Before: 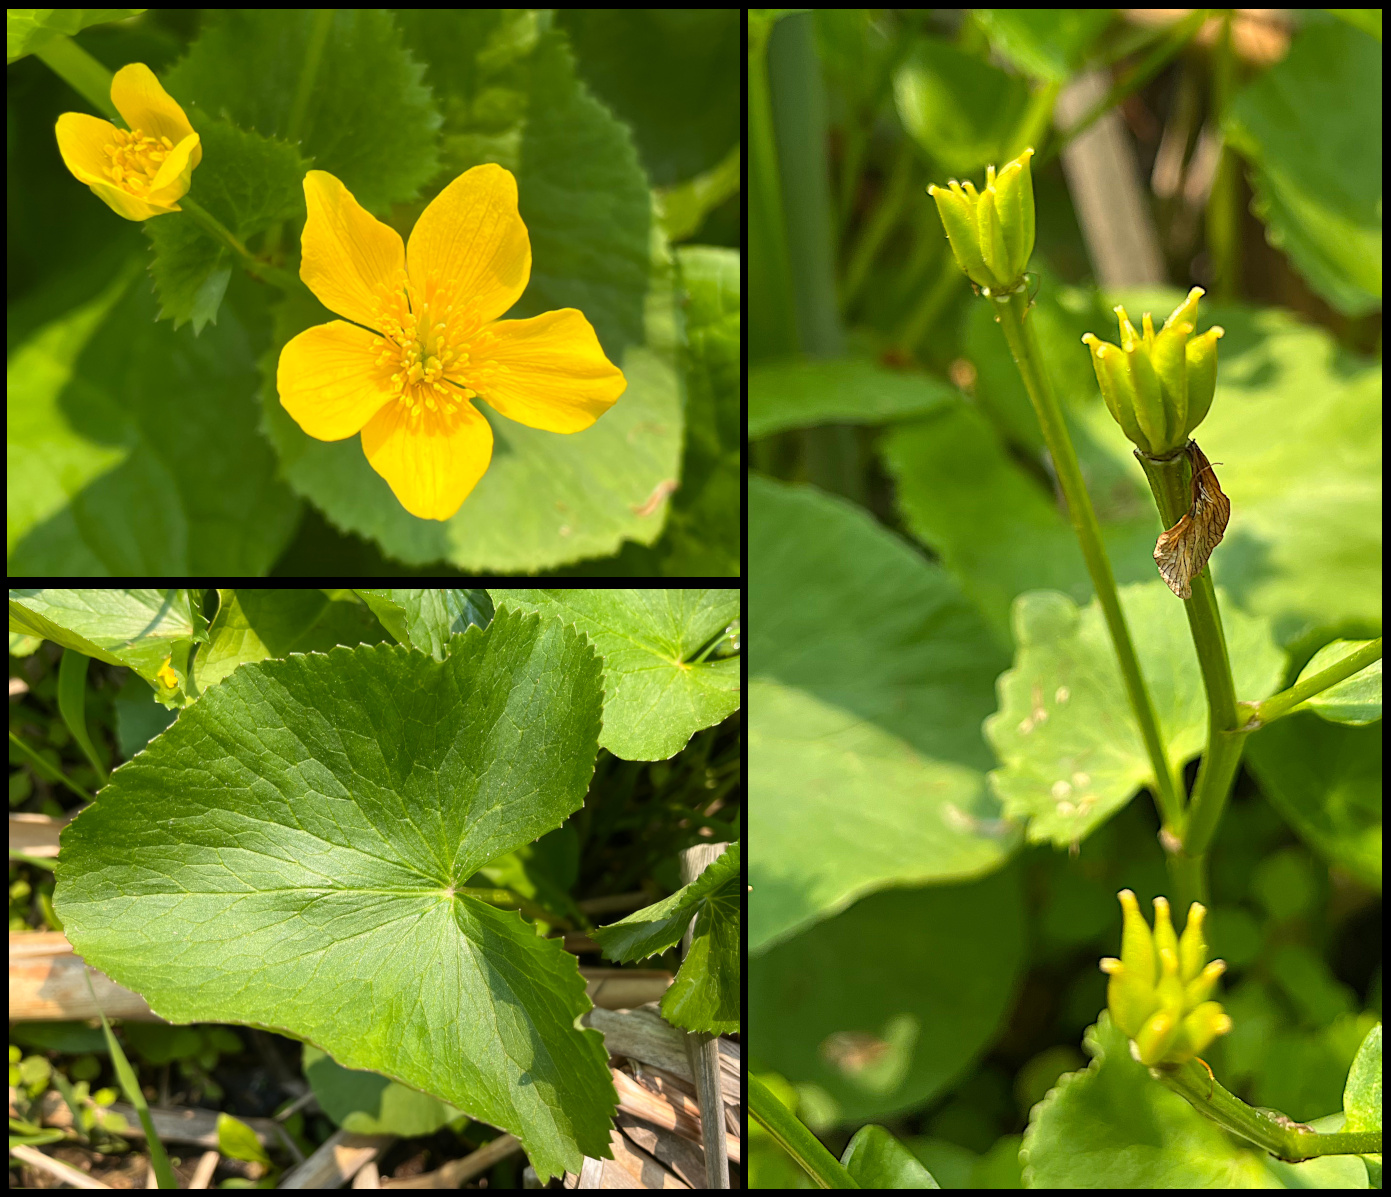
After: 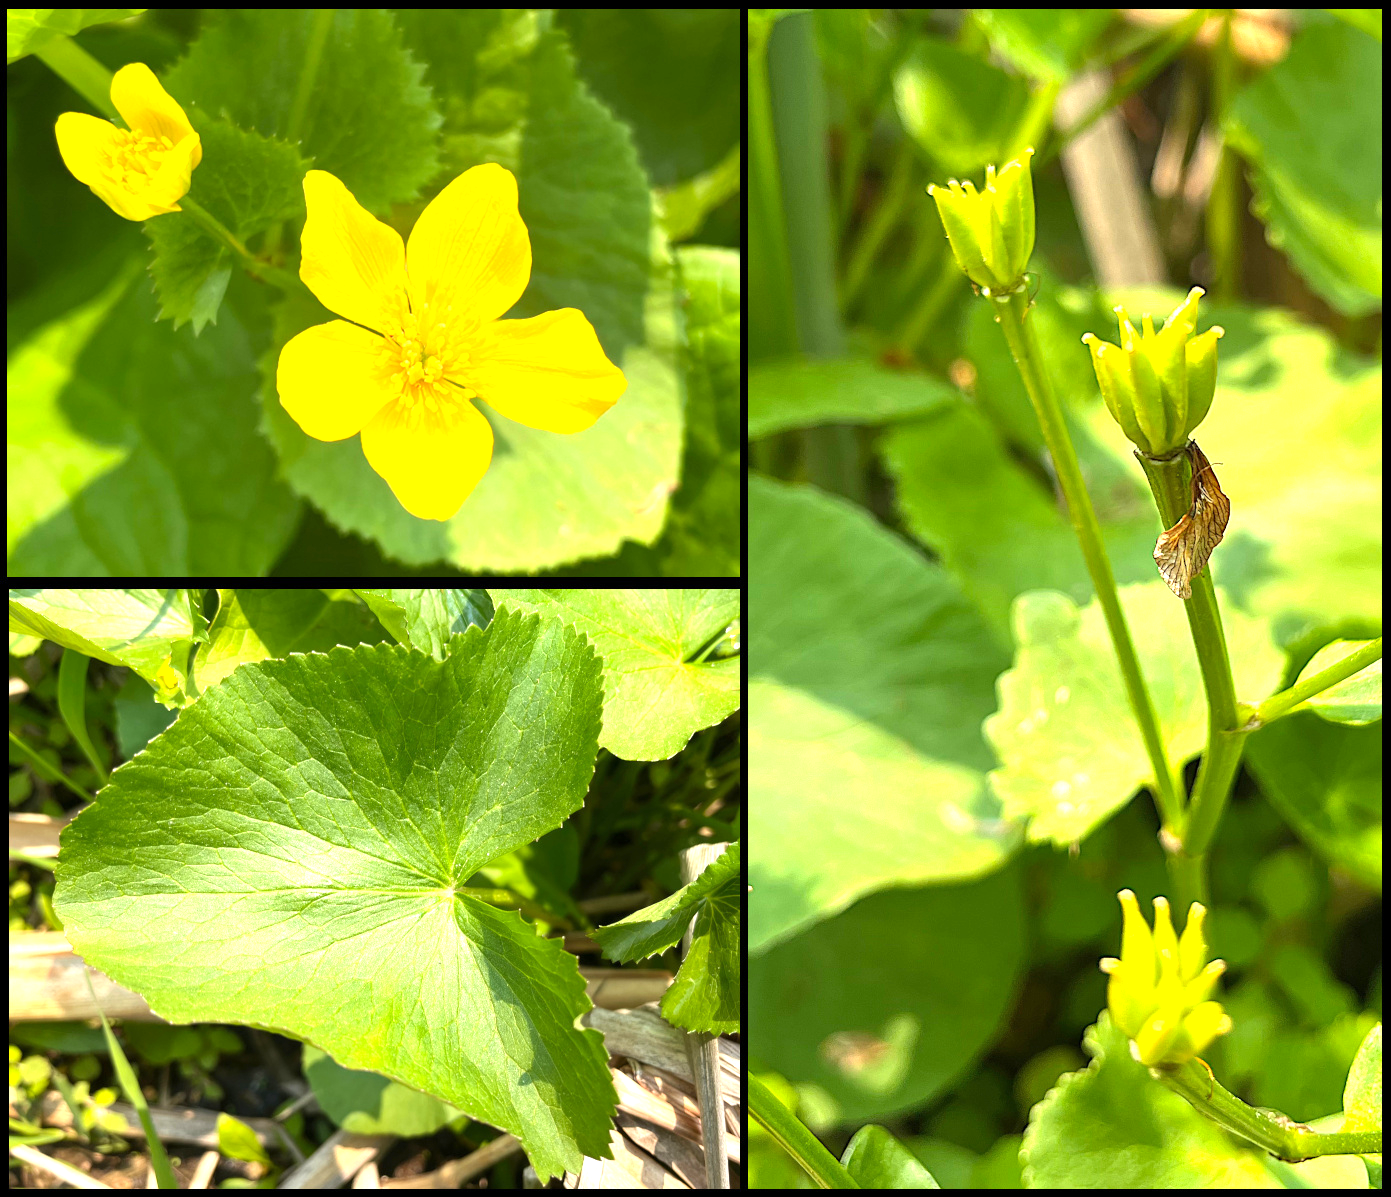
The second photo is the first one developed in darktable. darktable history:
exposure: exposure 0.744 EV, compensate highlight preservation false
levels: levels [0, 0.474, 0.947]
color correction: highlights b* -0.002
